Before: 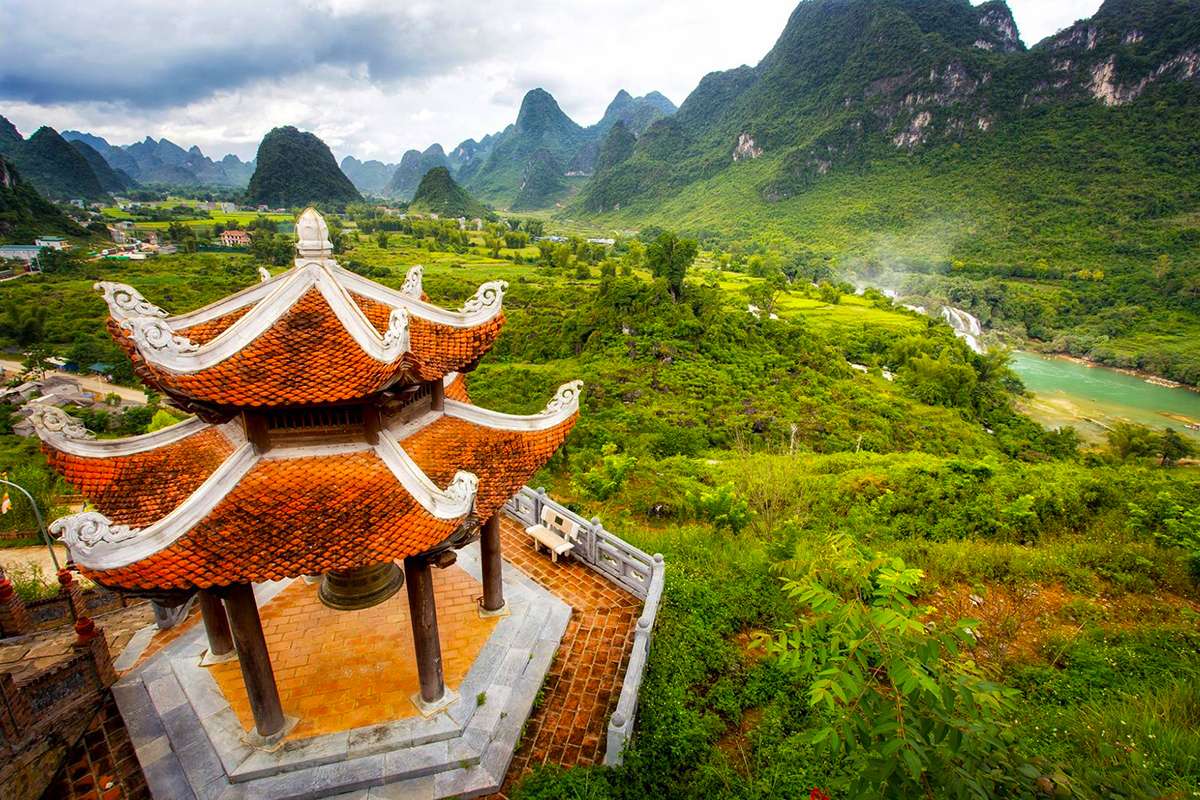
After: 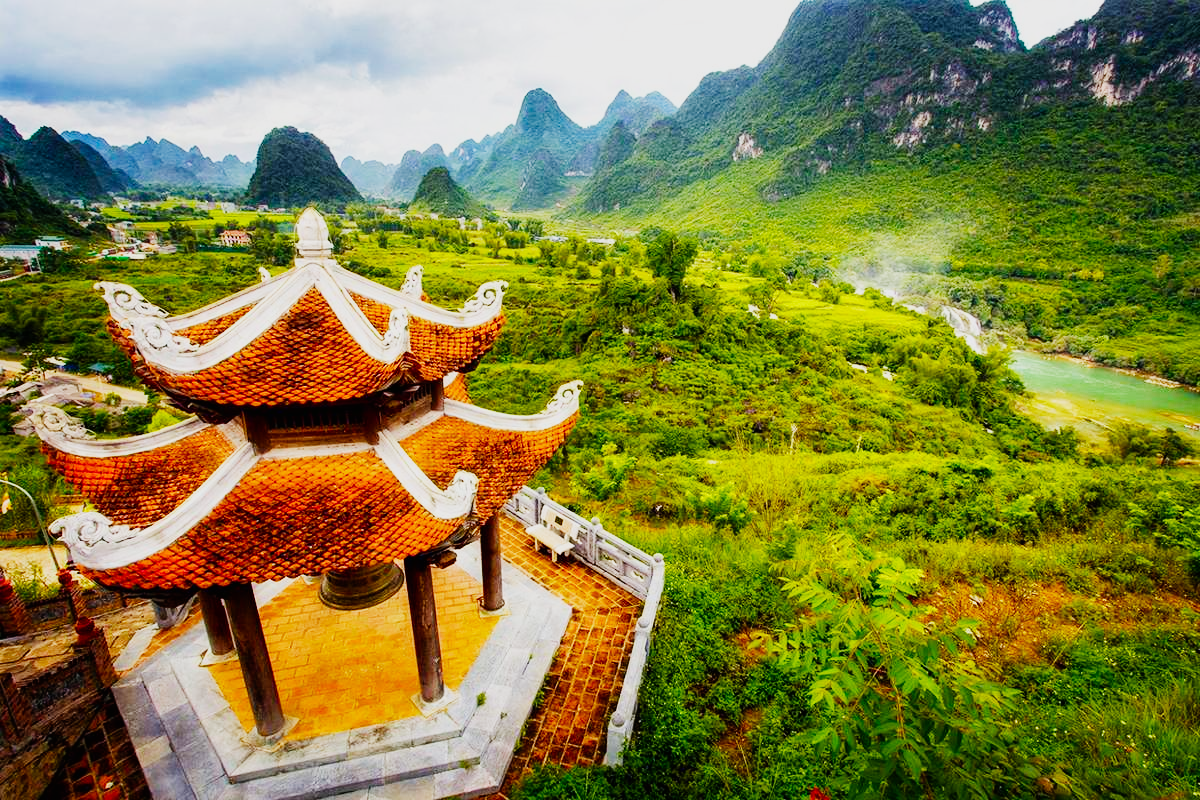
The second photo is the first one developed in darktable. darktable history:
exposure: black level correction -0.002, exposure 0.54 EV, compensate highlight preservation false
sigmoid: contrast 1.6, skew -0.2, preserve hue 0%, red attenuation 0.1, red rotation 0.035, green attenuation 0.1, green rotation -0.017, blue attenuation 0.15, blue rotation -0.052, base primaries Rec2020
color balance rgb: perceptual saturation grading › global saturation 20%, global vibrance 20%
